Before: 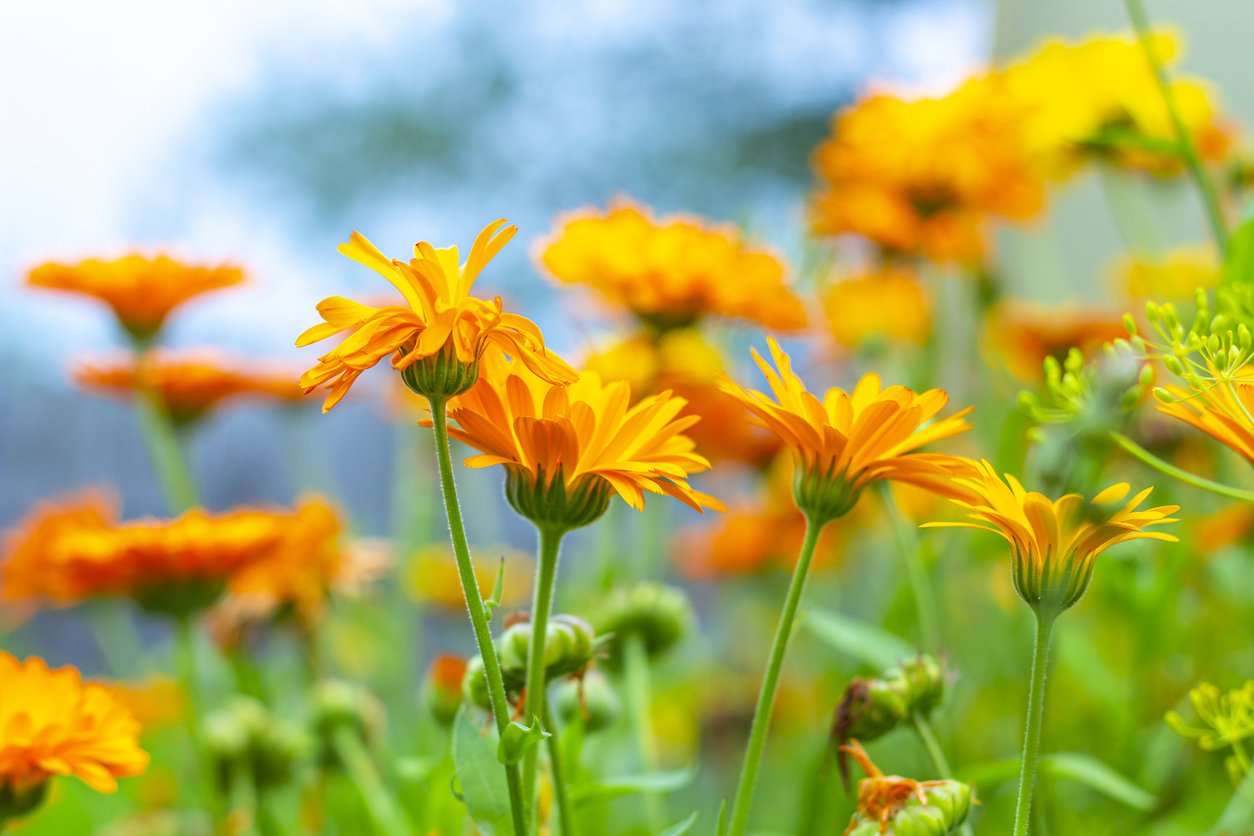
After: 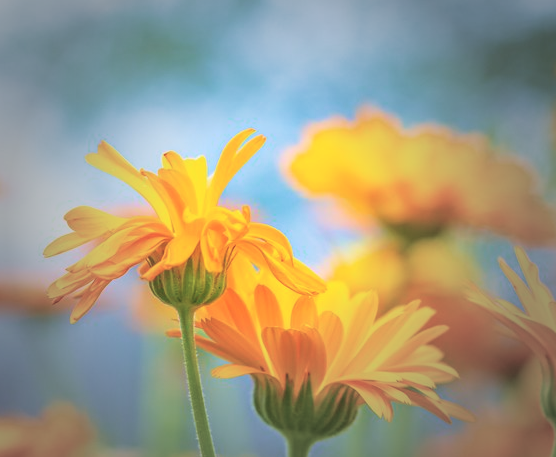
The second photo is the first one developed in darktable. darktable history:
velvia: strength 56.49%
vignetting: fall-off start 34.6%, fall-off radius 64.45%, brightness -0.575, center (-0.033, -0.036), width/height ratio 0.956
crop: left 20.17%, top 10.794%, right 35.455%, bottom 34.536%
color zones: curves: ch0 [(0.25, 0.5) (0.428, 0.473) (0.75, 0.5)]; ch1 [(0.243, 0.479) (0.398, 0.452) (0.75, 0.5)]
contrast brightness saturation: brightness 0.286
contrast equalizer: octaves 7, y [[0.5 ×6], [0.5 ×6], [0.5, 0.5, 0.501, 0.545, 0.707, 0.863], [0 ×6], [0 ×6]]
exposure: exposure -0.177 EV, compensate highlight preservation false
